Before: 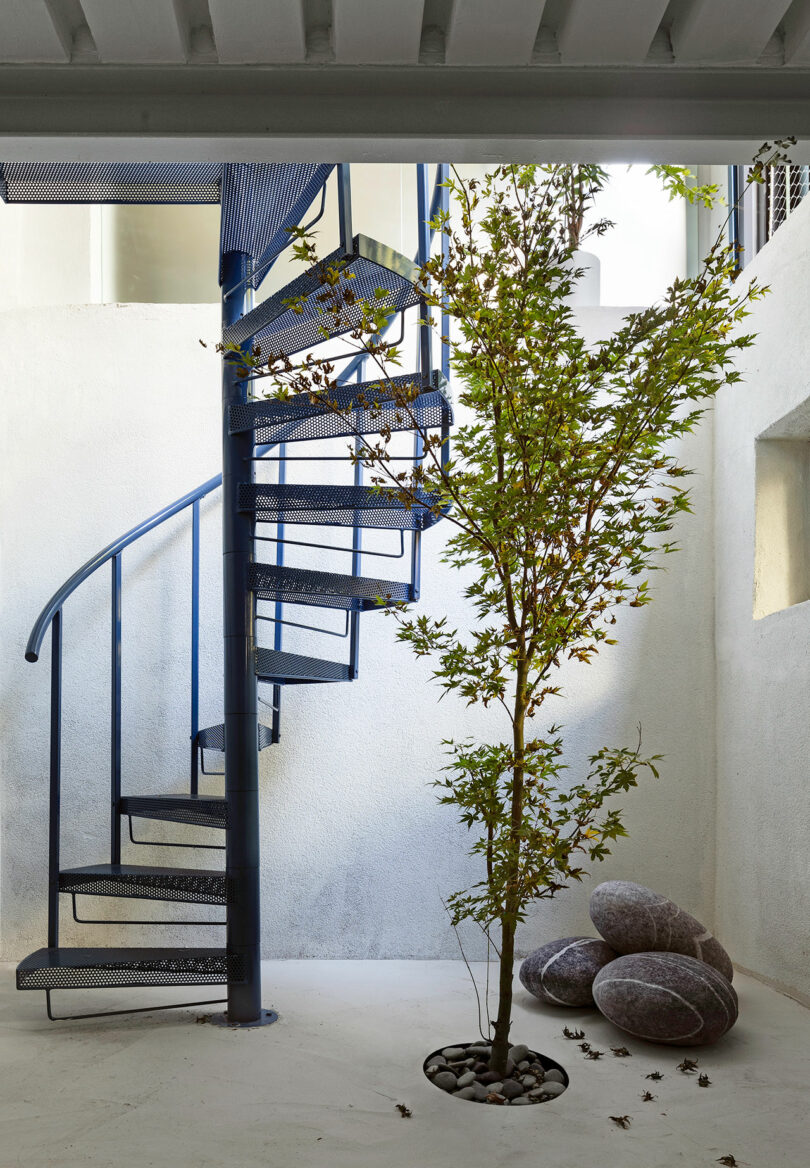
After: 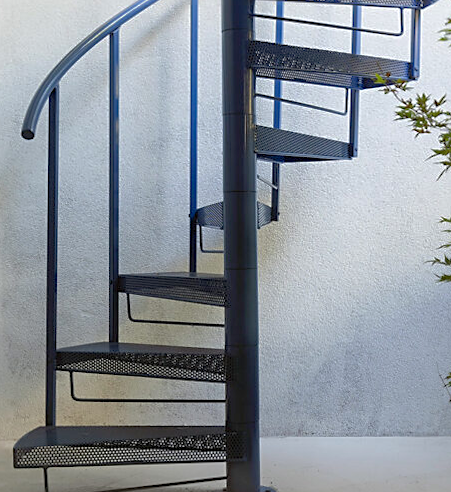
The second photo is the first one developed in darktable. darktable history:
sharpen: radius 1.864, amount 0.398, threshold 1.271
shadows and highlights: on, module defaults
rotate and perspective: rotation 0.174°, lens shift (vertical) 0.013, lens shift (horizontal) 0.019, shear 0.001, automatic cropping original format, crop left 0.007, crop right 0.991, crop top 0.016, crop bottom 0.997
crop: top 44.483%, right 43.593%, bottom 12.892%
bloom: size 3%, threshold 100%, strength 0%
